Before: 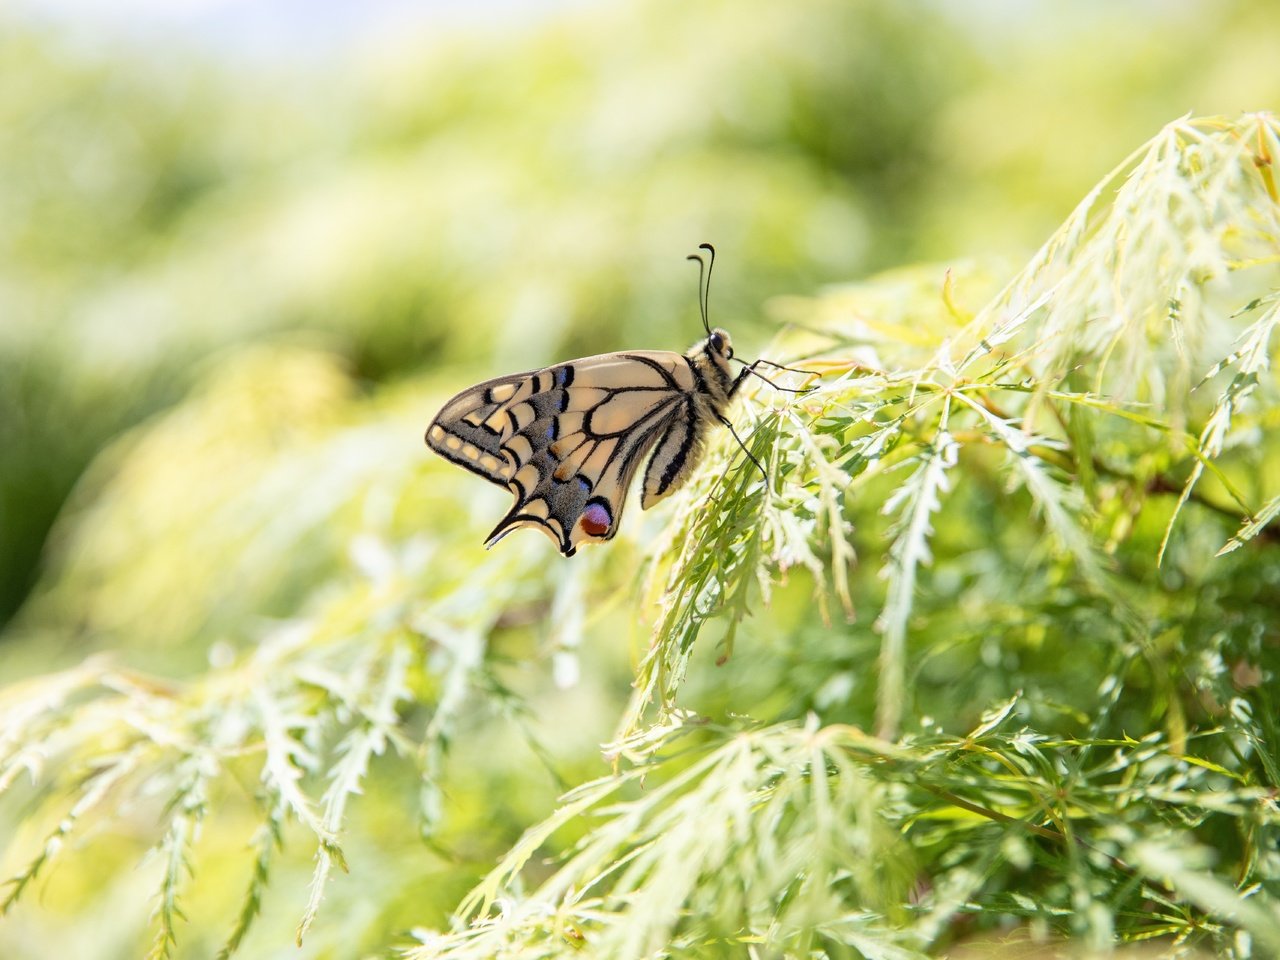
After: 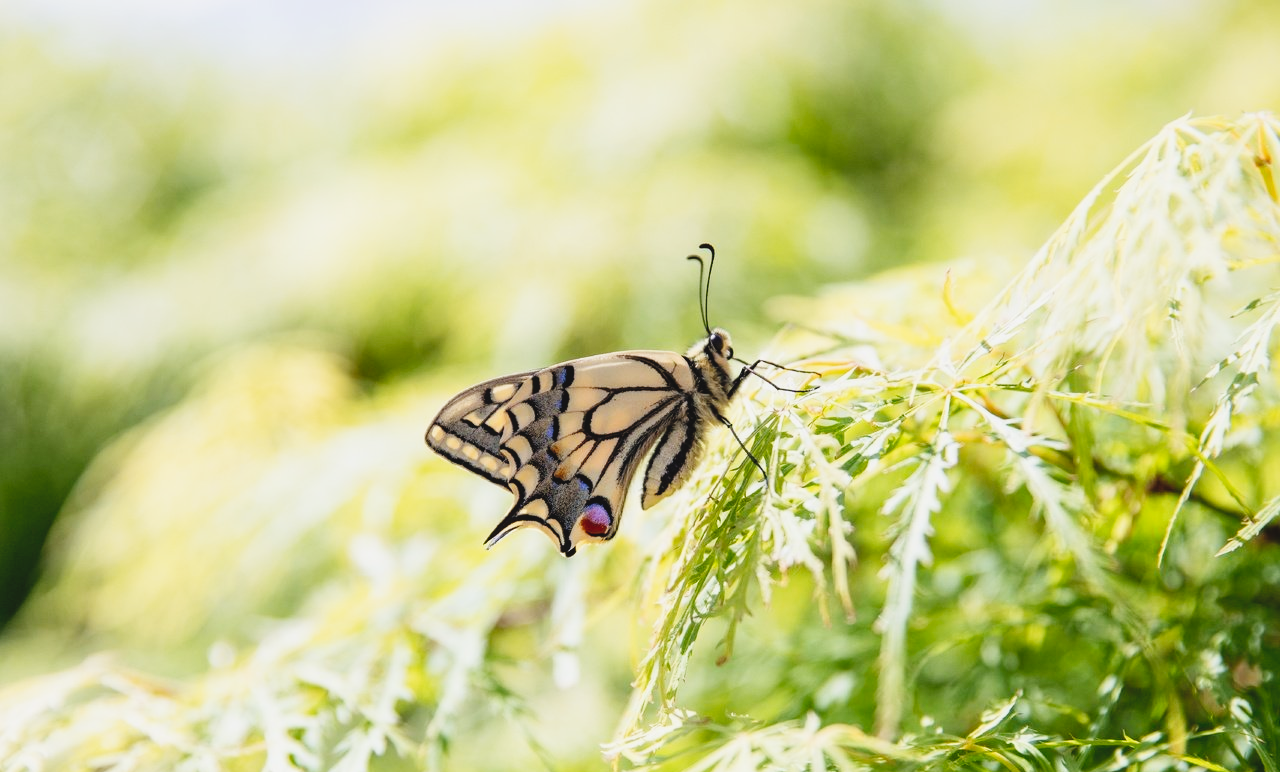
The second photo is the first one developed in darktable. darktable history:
crop: bottom 19.563%
tone curve: curves: ch0 [(0, 0.056) (0.049, 0.073) (0.155, 0.127) (0.33, 0.331) (0.432, 0.46) (0.601, 0.655) (0.843, 0.876) (1, 0.965)]; ch1 [(0, 0) (0.339, 0.334) (0.445, 0.419) (0.476, 0.454) (0.497, 0.494) (0.53, 0.511) (0.557, 0.549) (0.613, 0.614) (0.728, 0.729) (1, 1)]; ch2 [(0, 0) (0.327, 0.318) (0.417, 0.426) (0.46, 0.453) (0.502, 0.5) (0.526, 0.52) (0.54, 0.543) (0.606, 0.61) (0.74, 0.716) (1, 1)], preserve colors none
